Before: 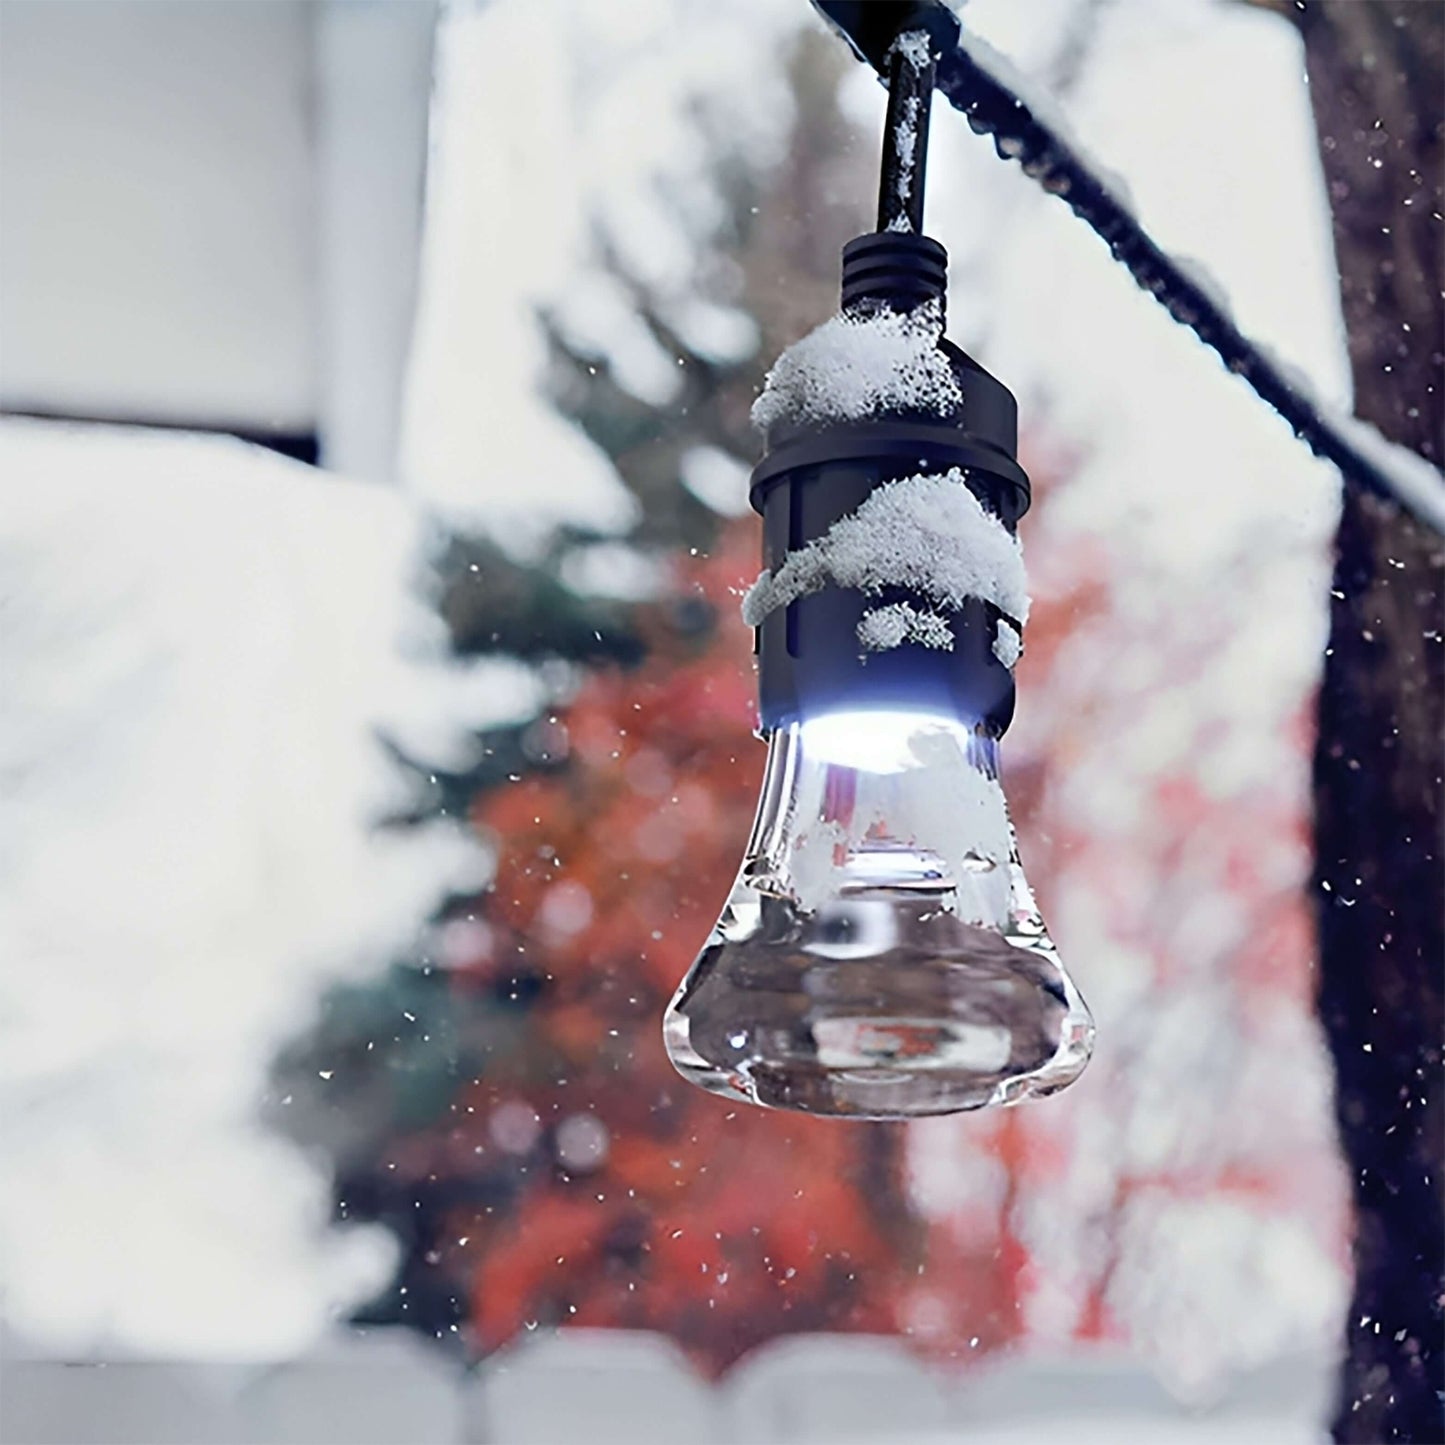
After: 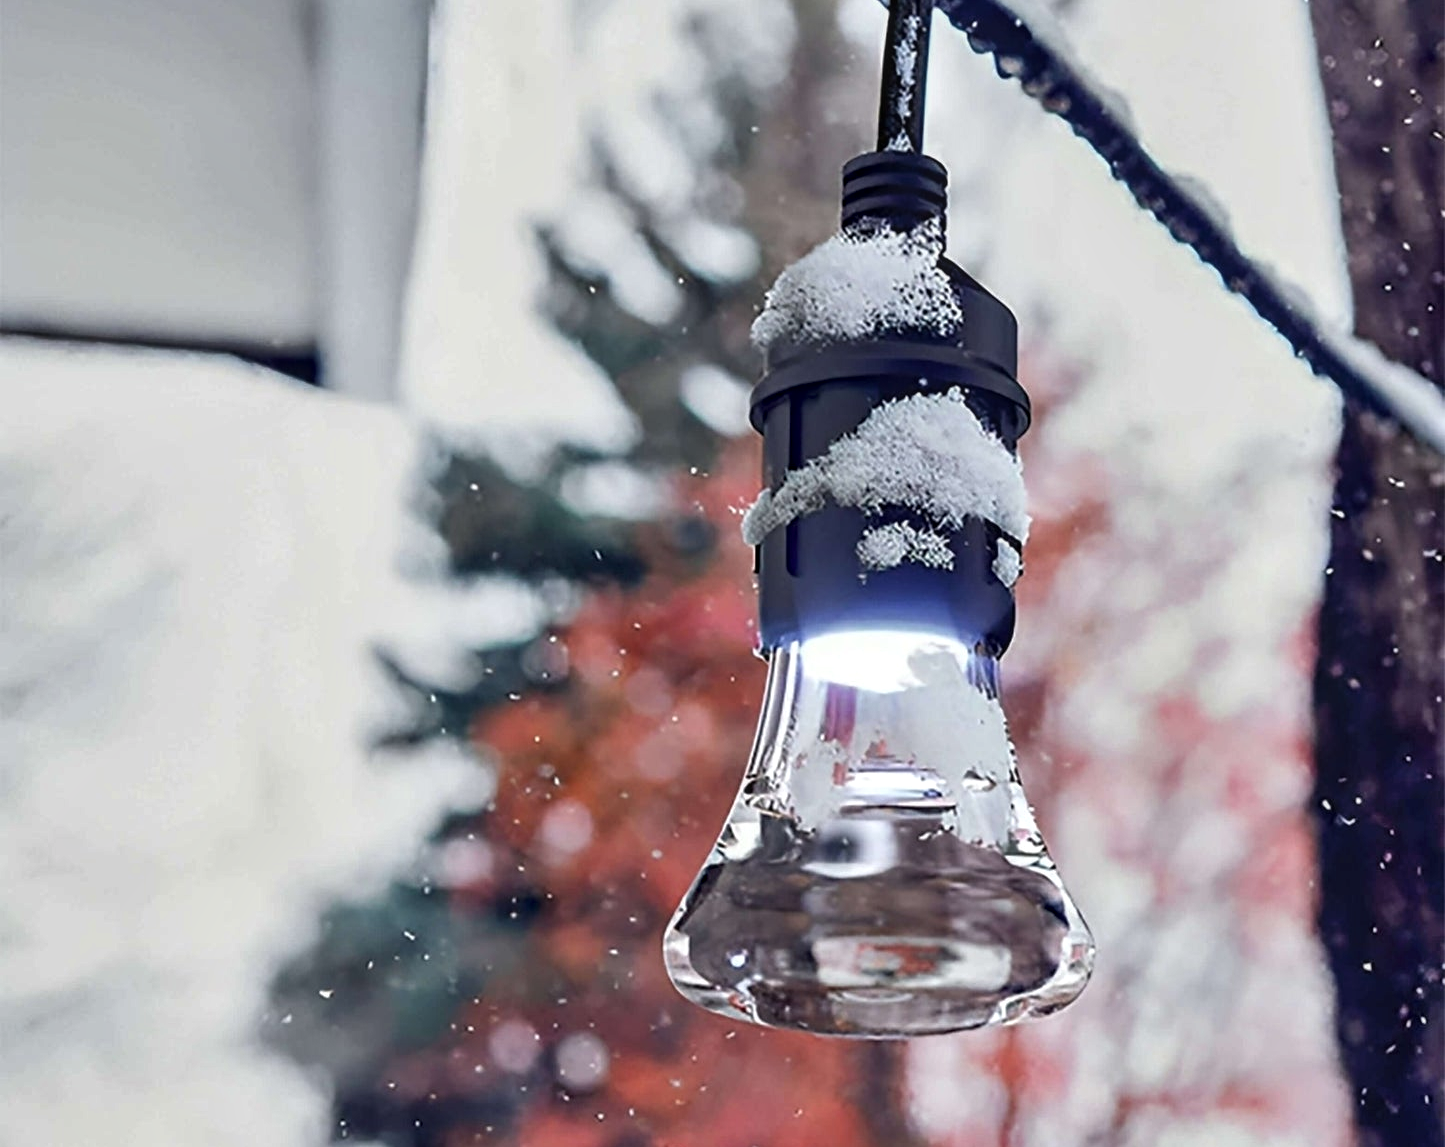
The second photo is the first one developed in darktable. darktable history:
crop and rotate: top 5.667%, bottom 14.937%
local contrast: detail 130%
shadows and highlights: shadows 60, soften with gaussian
tone equalizer: on, module defaults
